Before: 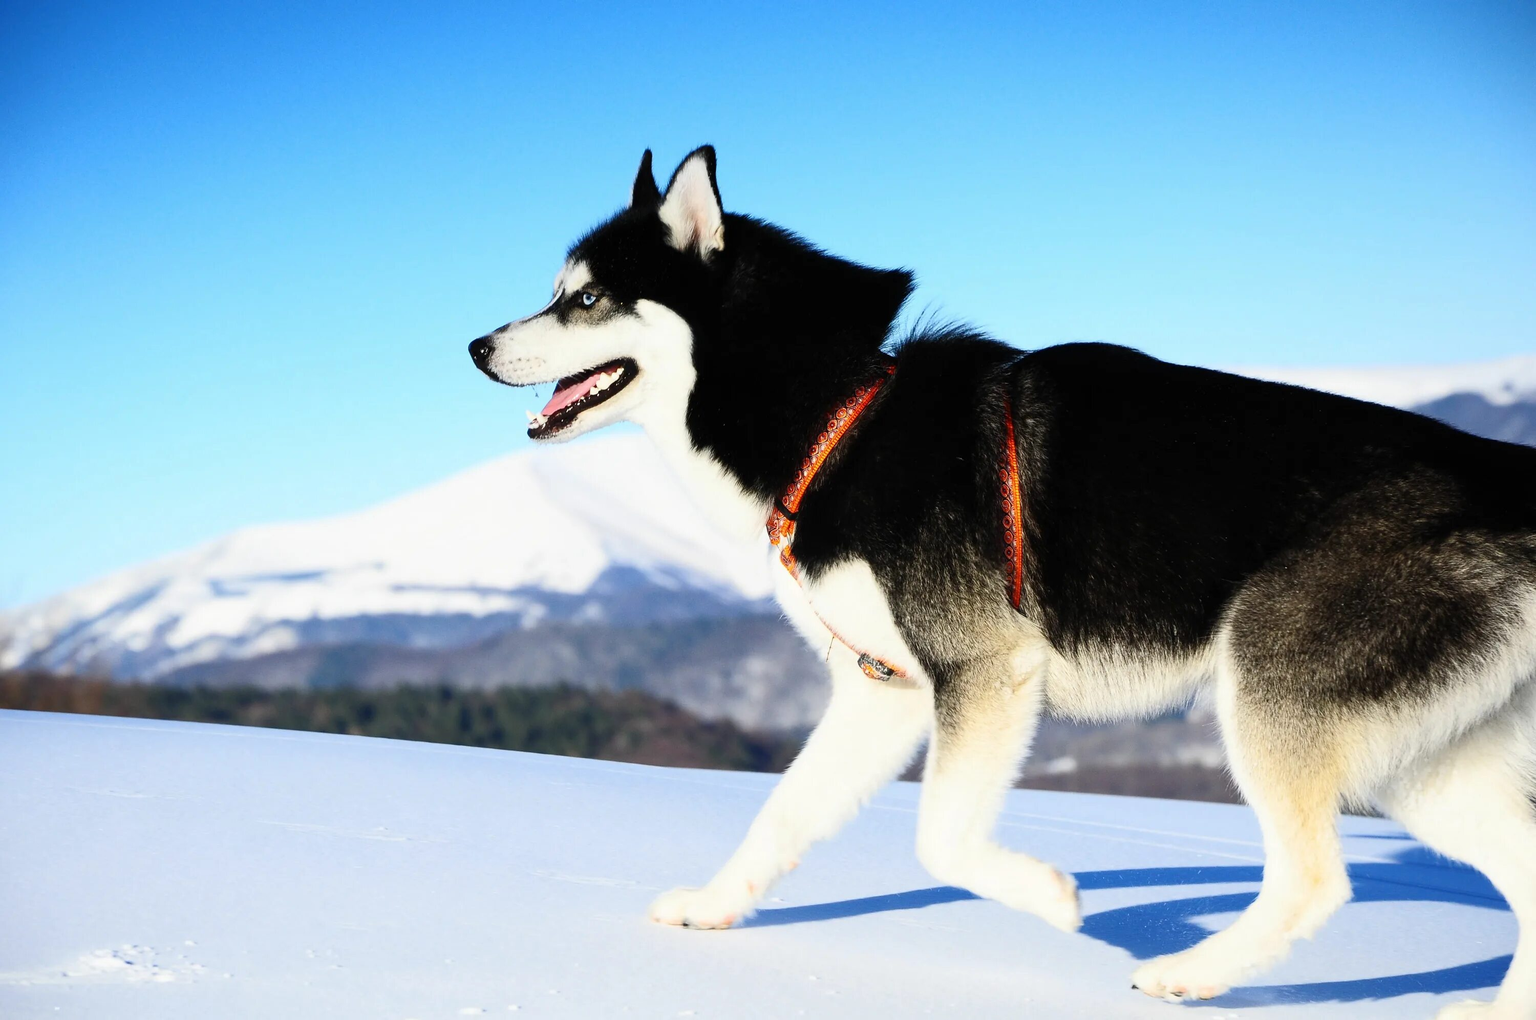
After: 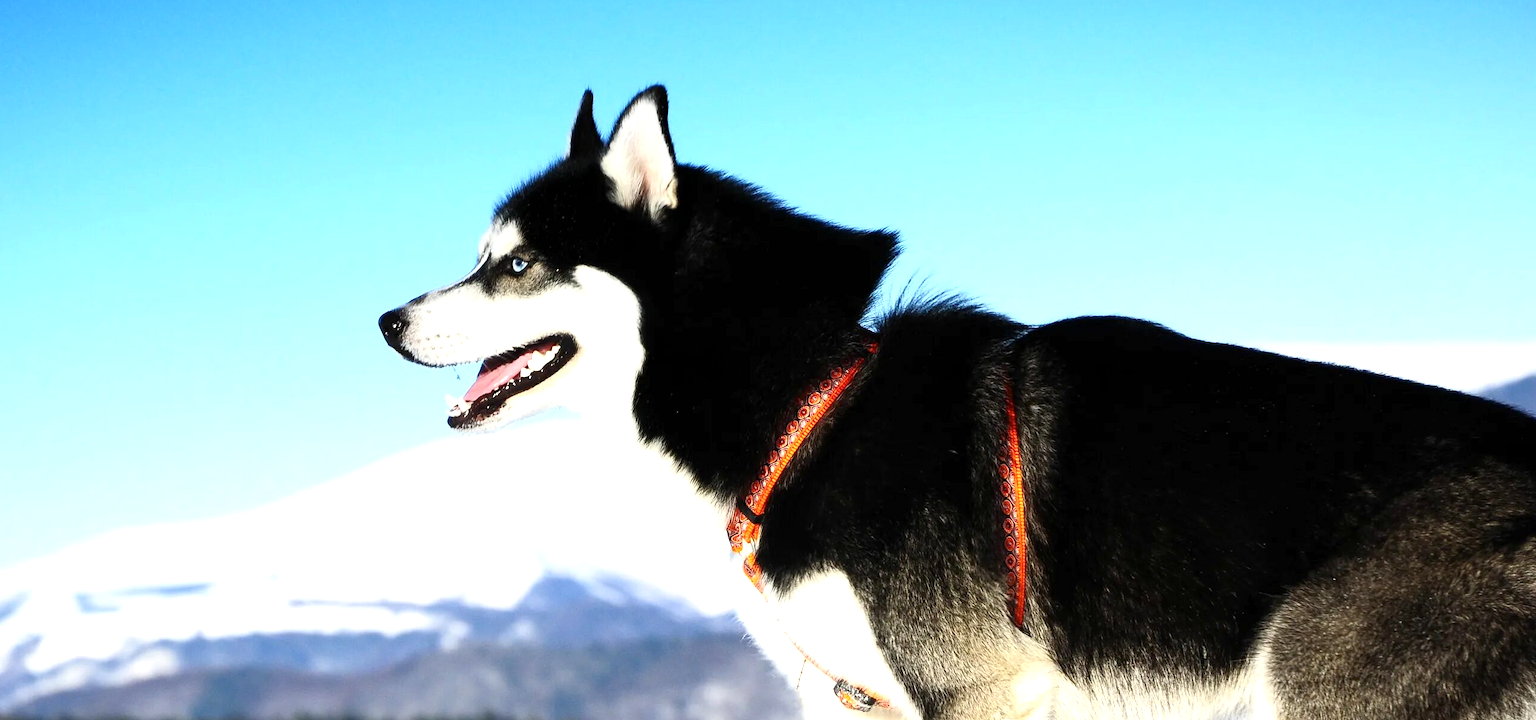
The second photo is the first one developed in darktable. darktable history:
exposure: black level correction 0.001, exposure 0.499 EV, compensate highlight preservation false
crop and rotate: left 9.458%, top 7.165%, right 4.985%, bottom 32.395%
